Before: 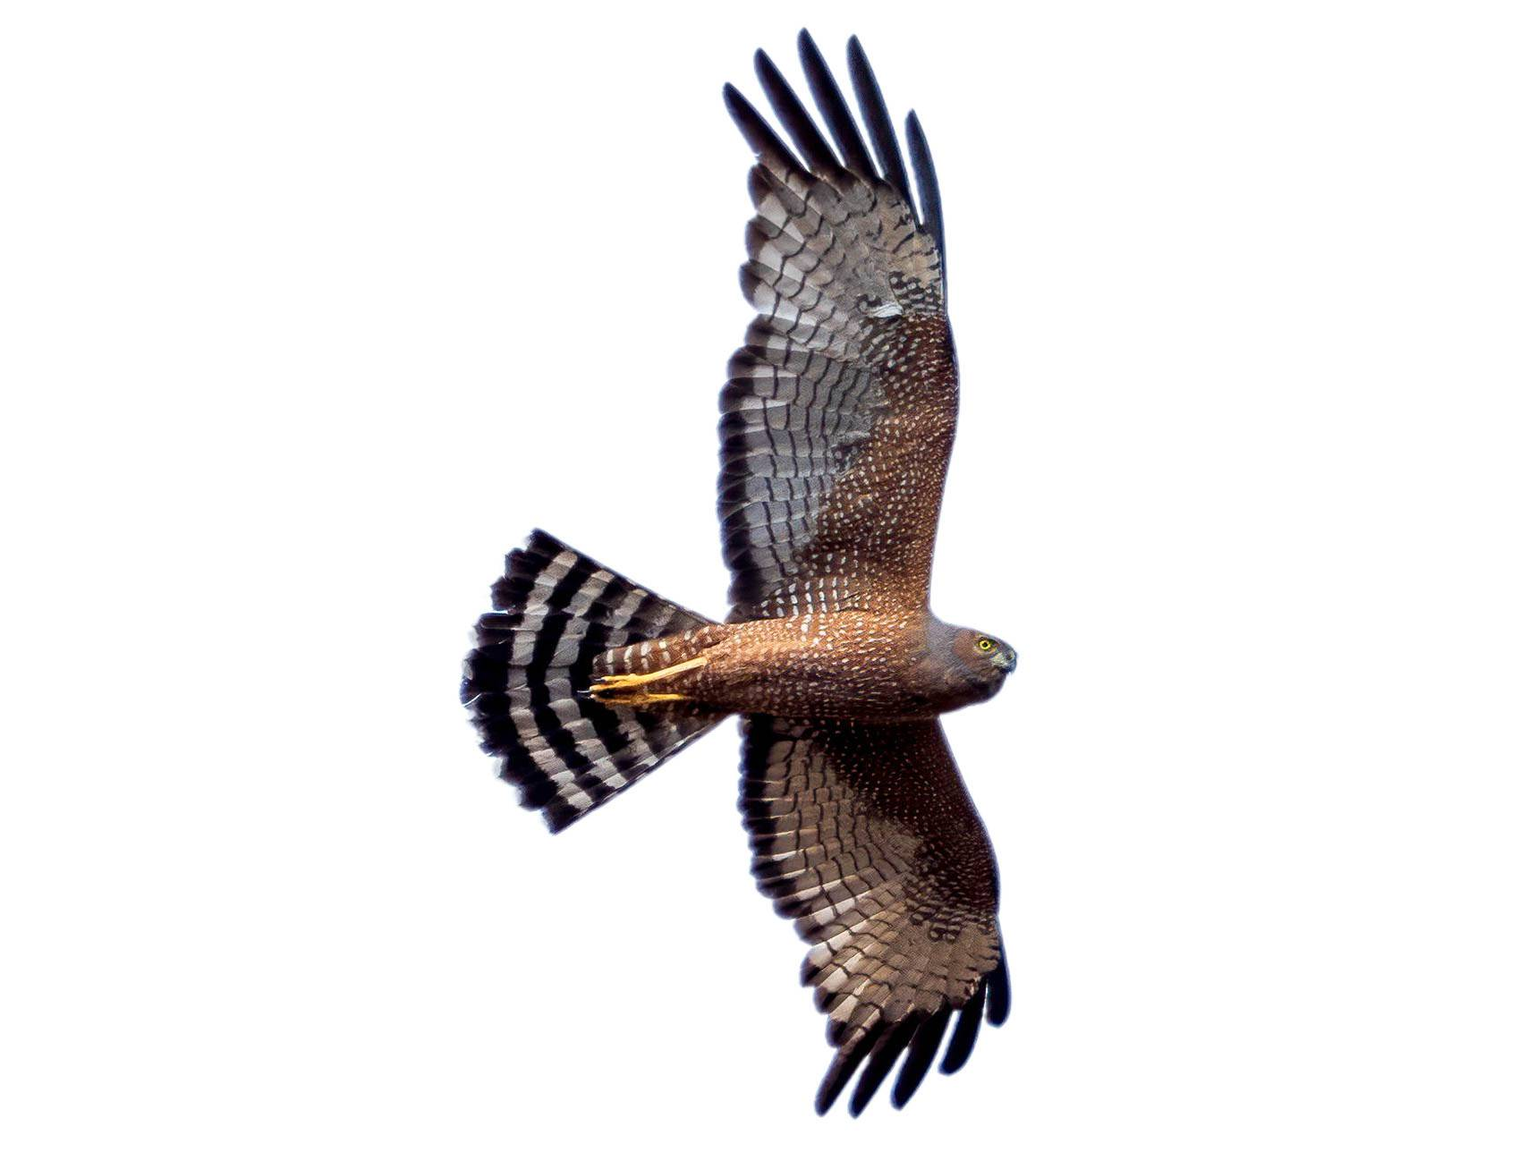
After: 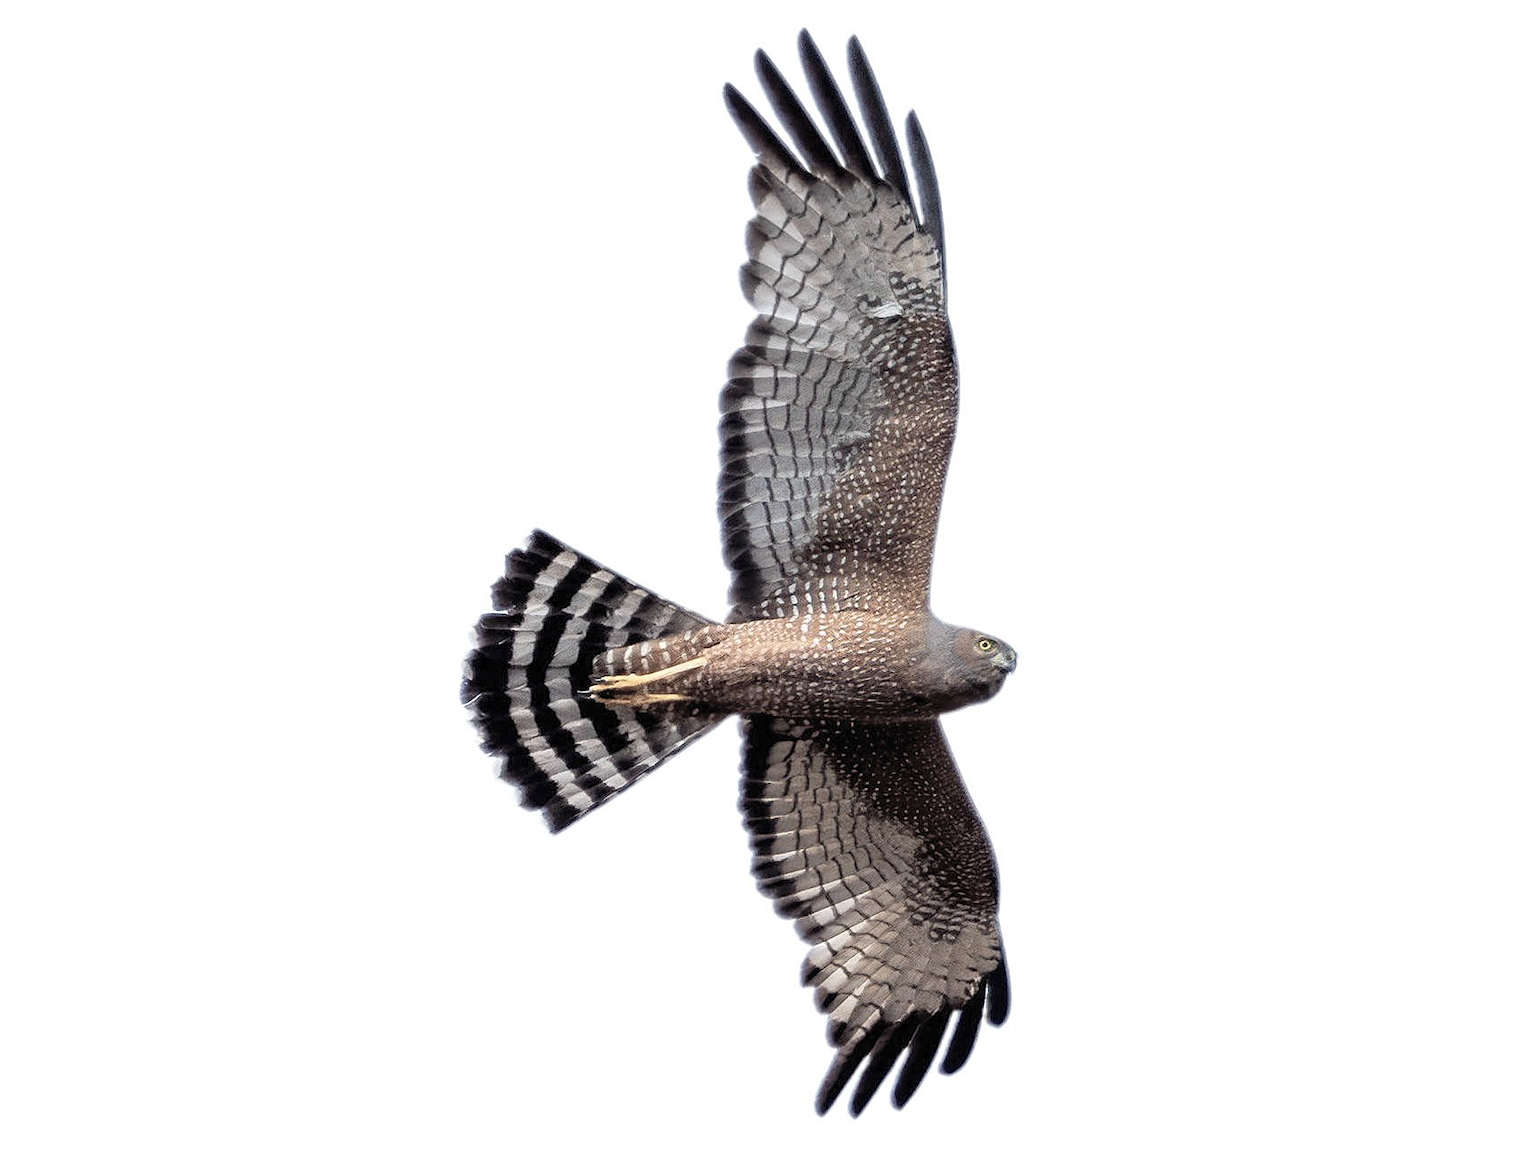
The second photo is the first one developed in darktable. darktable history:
sharpen: radius 1.262, amount 0.293, threshold 0.081
contrast brightness saturation: brightness 0.19, saturation -0.518
